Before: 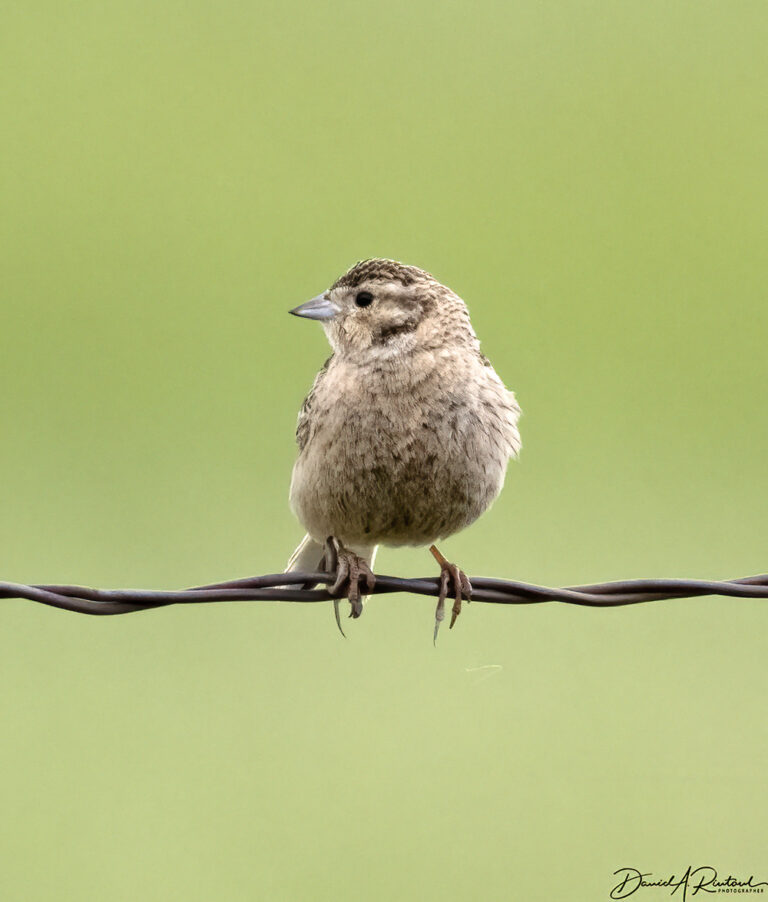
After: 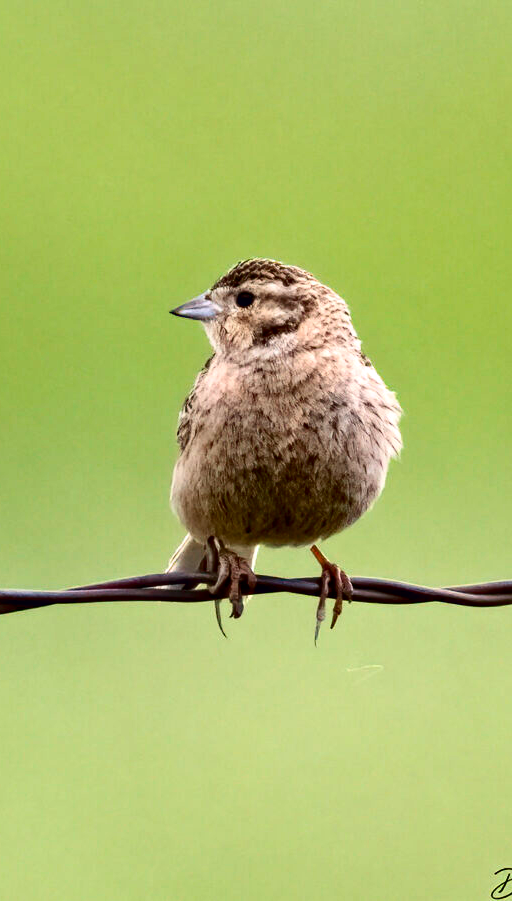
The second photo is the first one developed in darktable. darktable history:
haze removal: compatibility mode true, adaptive false
crop and rotate: left 15.546%, right 17.787%
contrast brightness saturation: contrast 0.19, brightness -0.11, saturation 0.21
